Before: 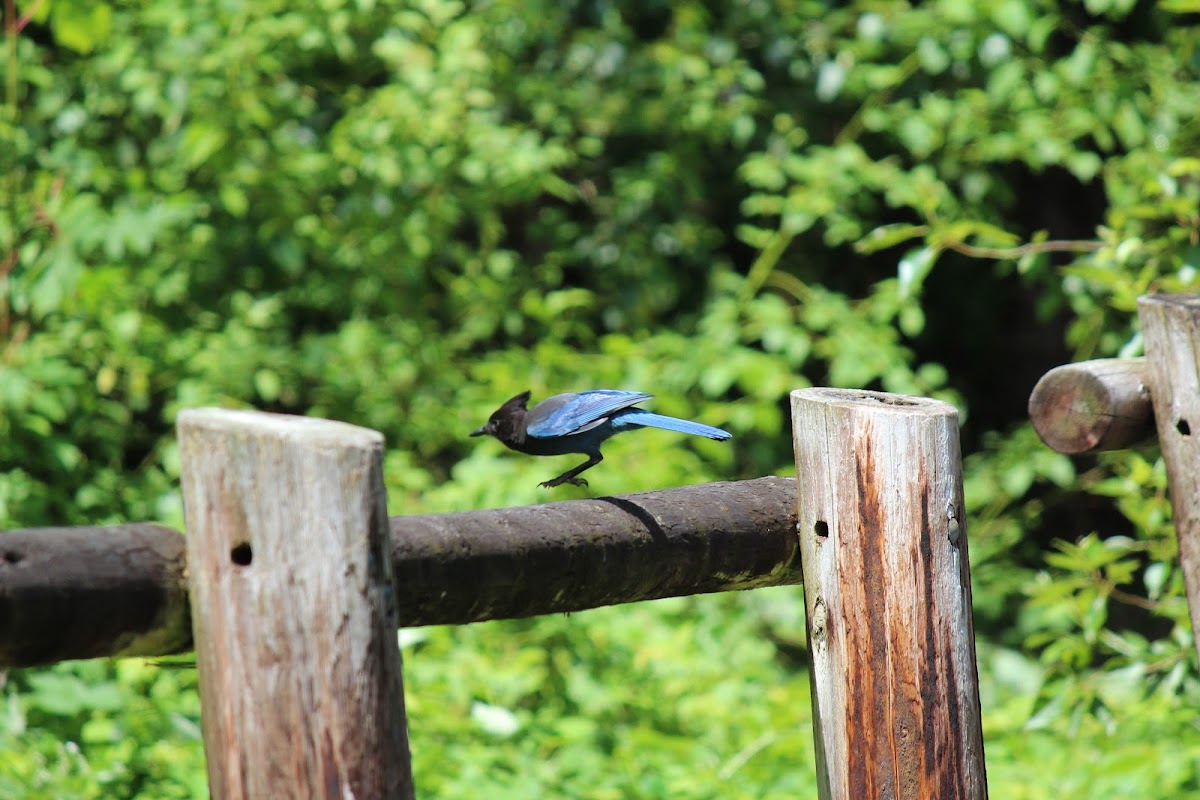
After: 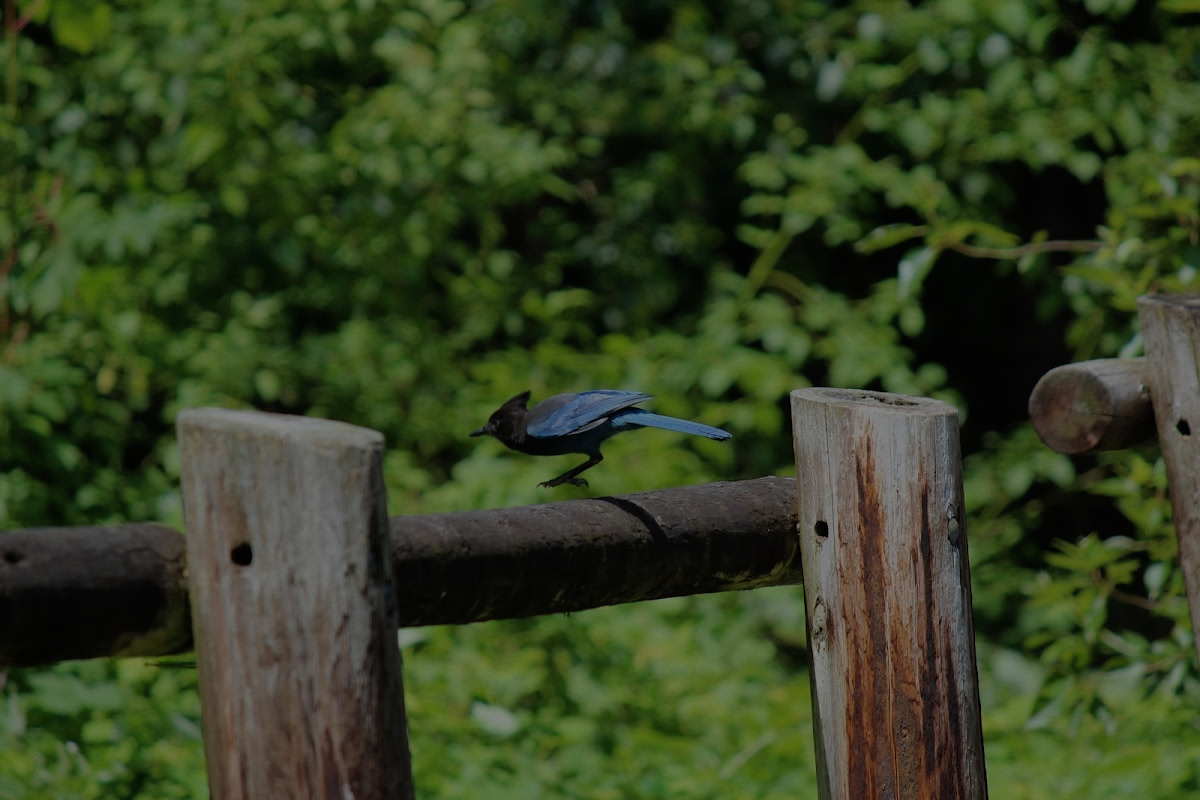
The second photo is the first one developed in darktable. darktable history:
exposure: exposure -2.101 EV, compensate exposure bias true, compensate highlight preservation false
